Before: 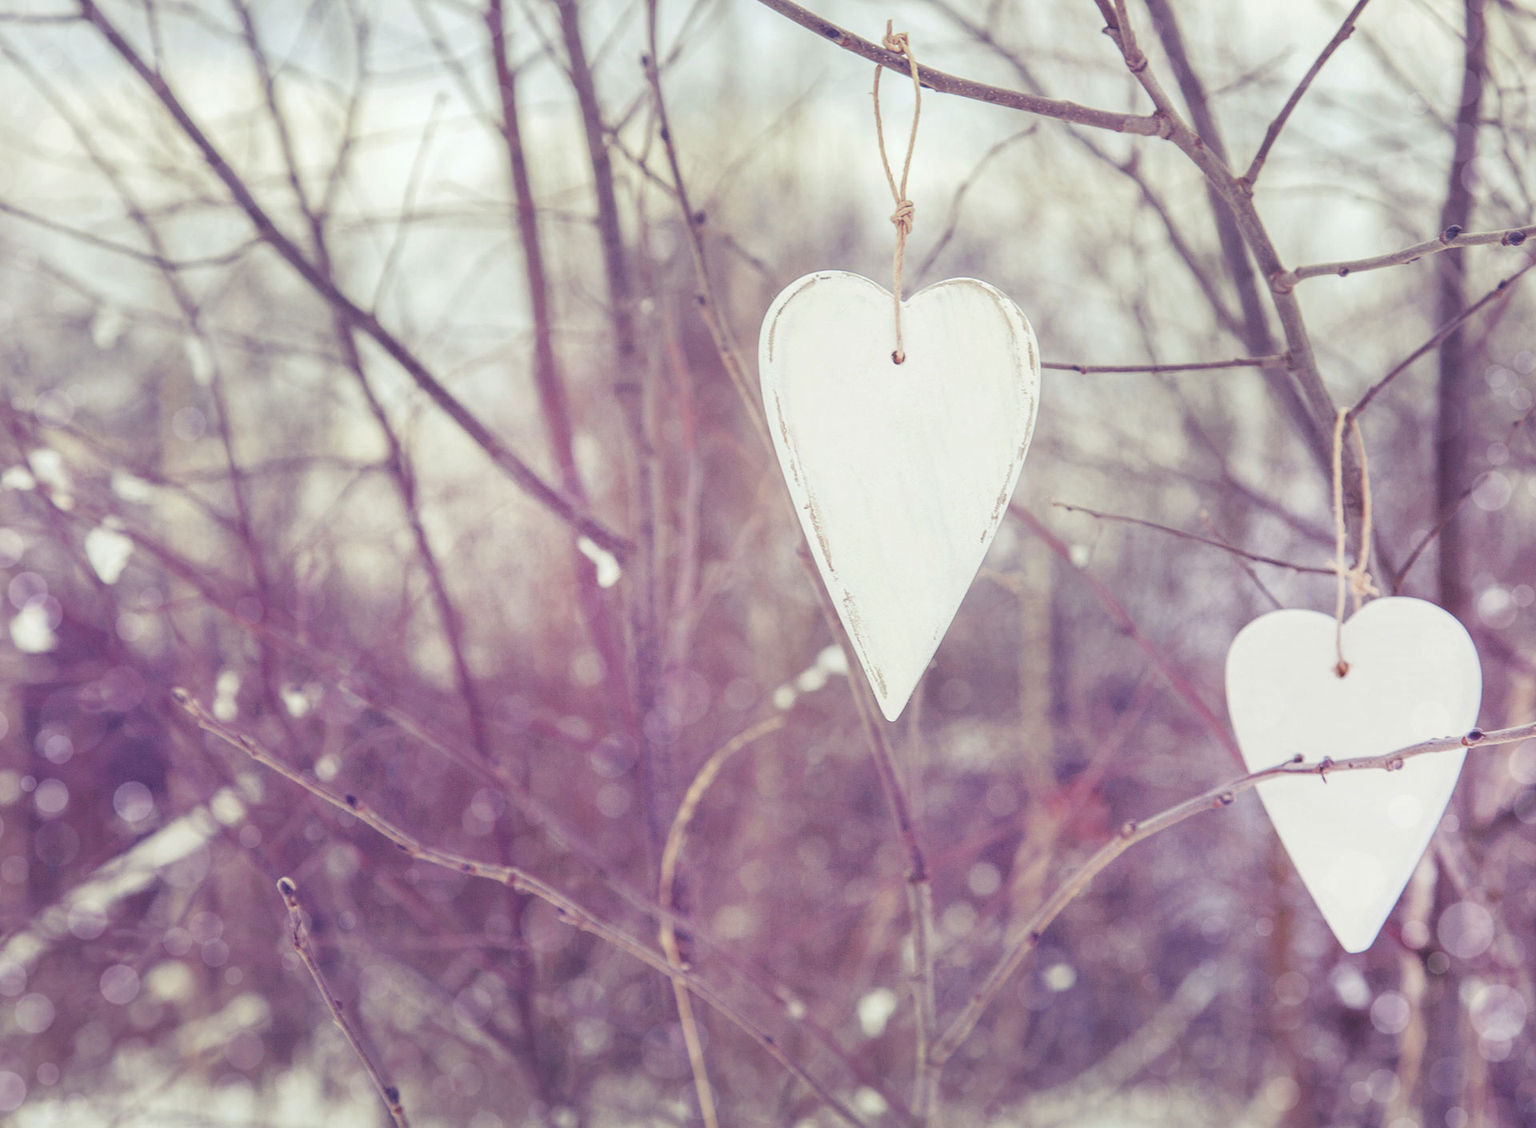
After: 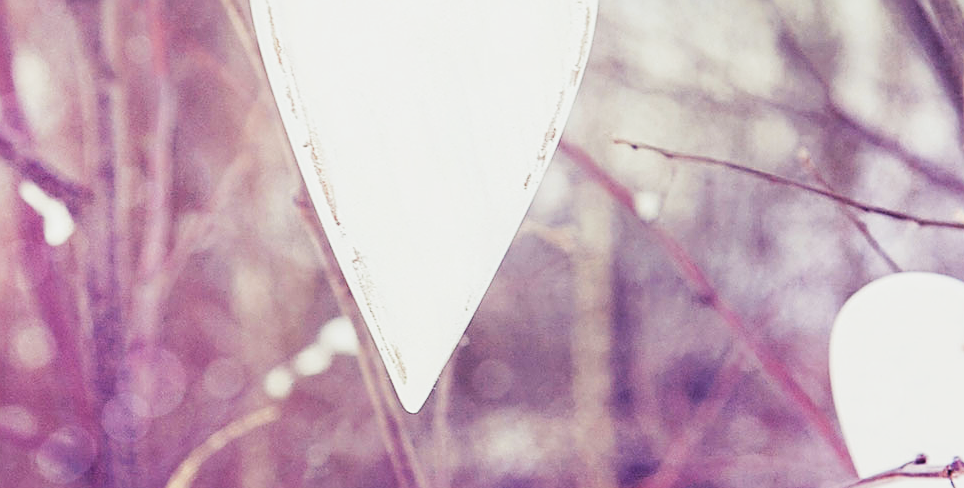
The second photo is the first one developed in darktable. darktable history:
sharpen: on, module defaults
sigmoid: contrast 1.93, skew 0.29, preserve hue 0%
crop: left 36.607%, top 34.735%, right 13.146%, bottom 30.611%
